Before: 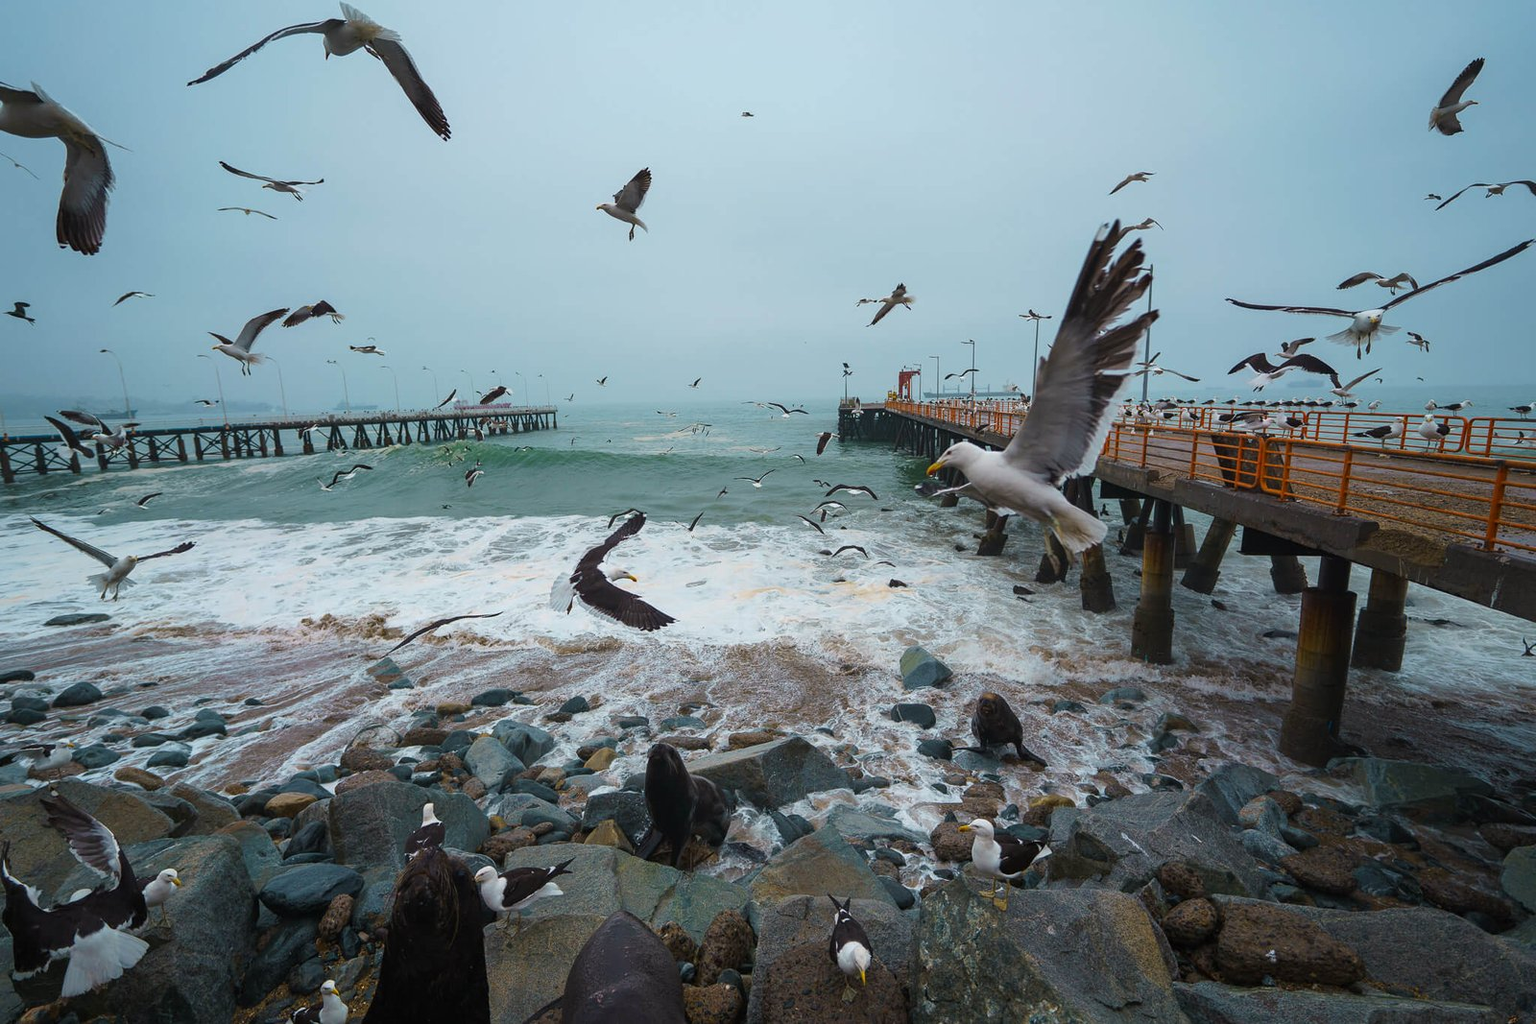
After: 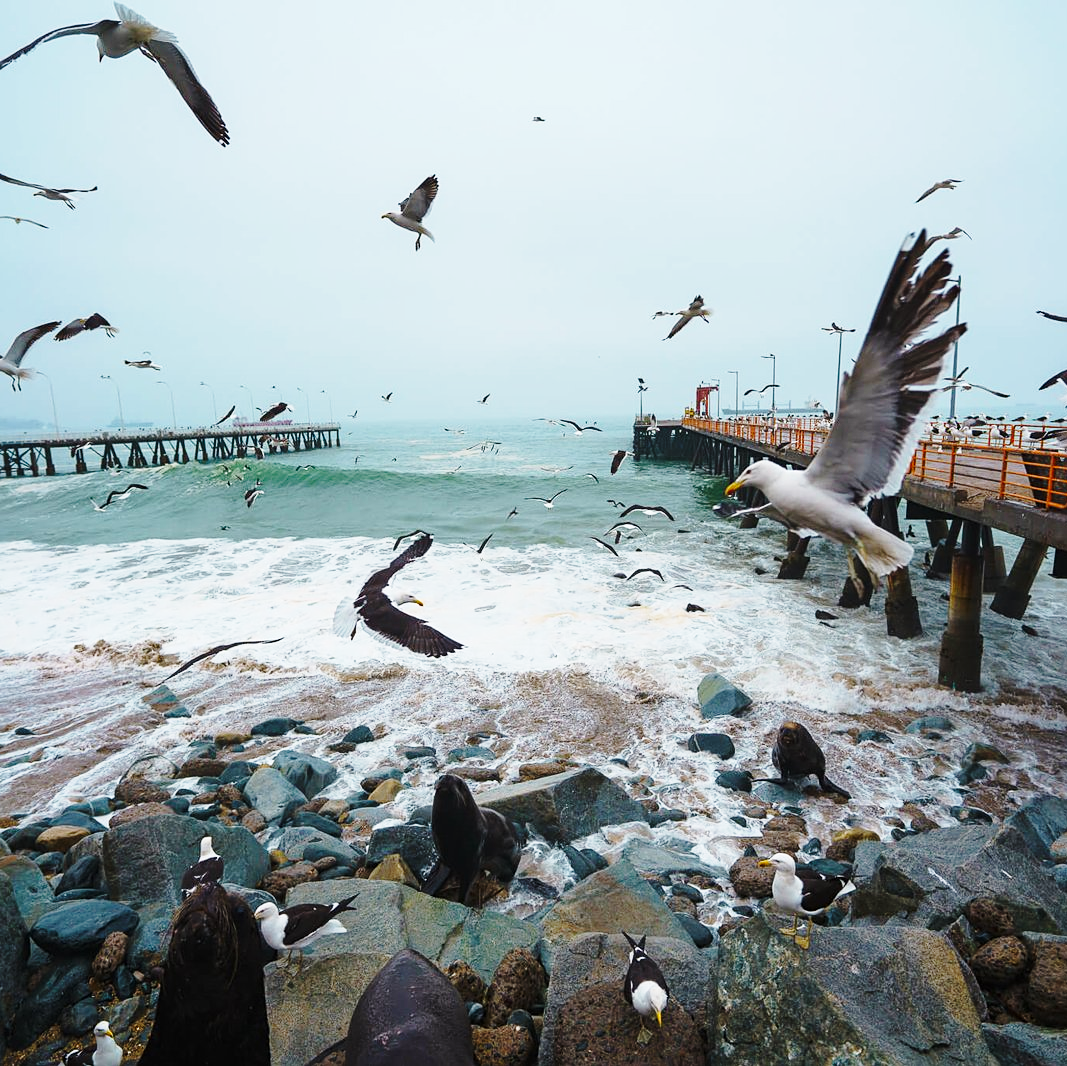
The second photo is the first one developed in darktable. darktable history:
crop and rotate: left 15.087%, right 18.189%
base curve: curves: ch0 [(0, 0) (0.028, 0.03) (0.121, 0.232) (0.46, 0.748) (0.859, 0.968) (1, 1)], preserve colors none
sharpen: amount 0.206
